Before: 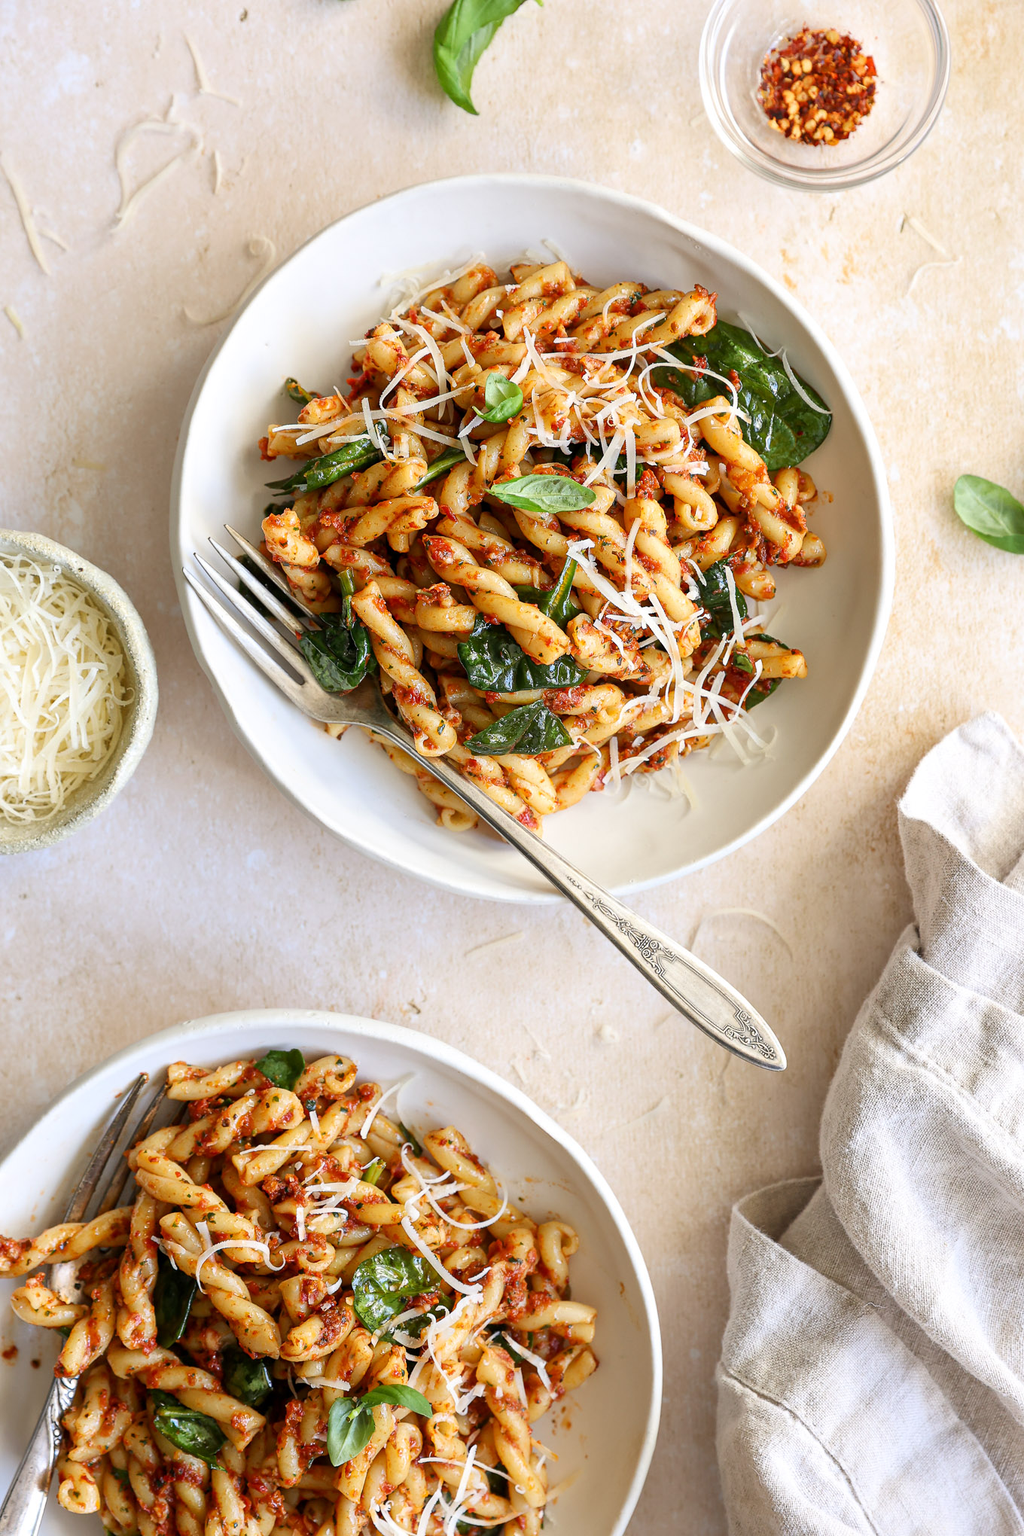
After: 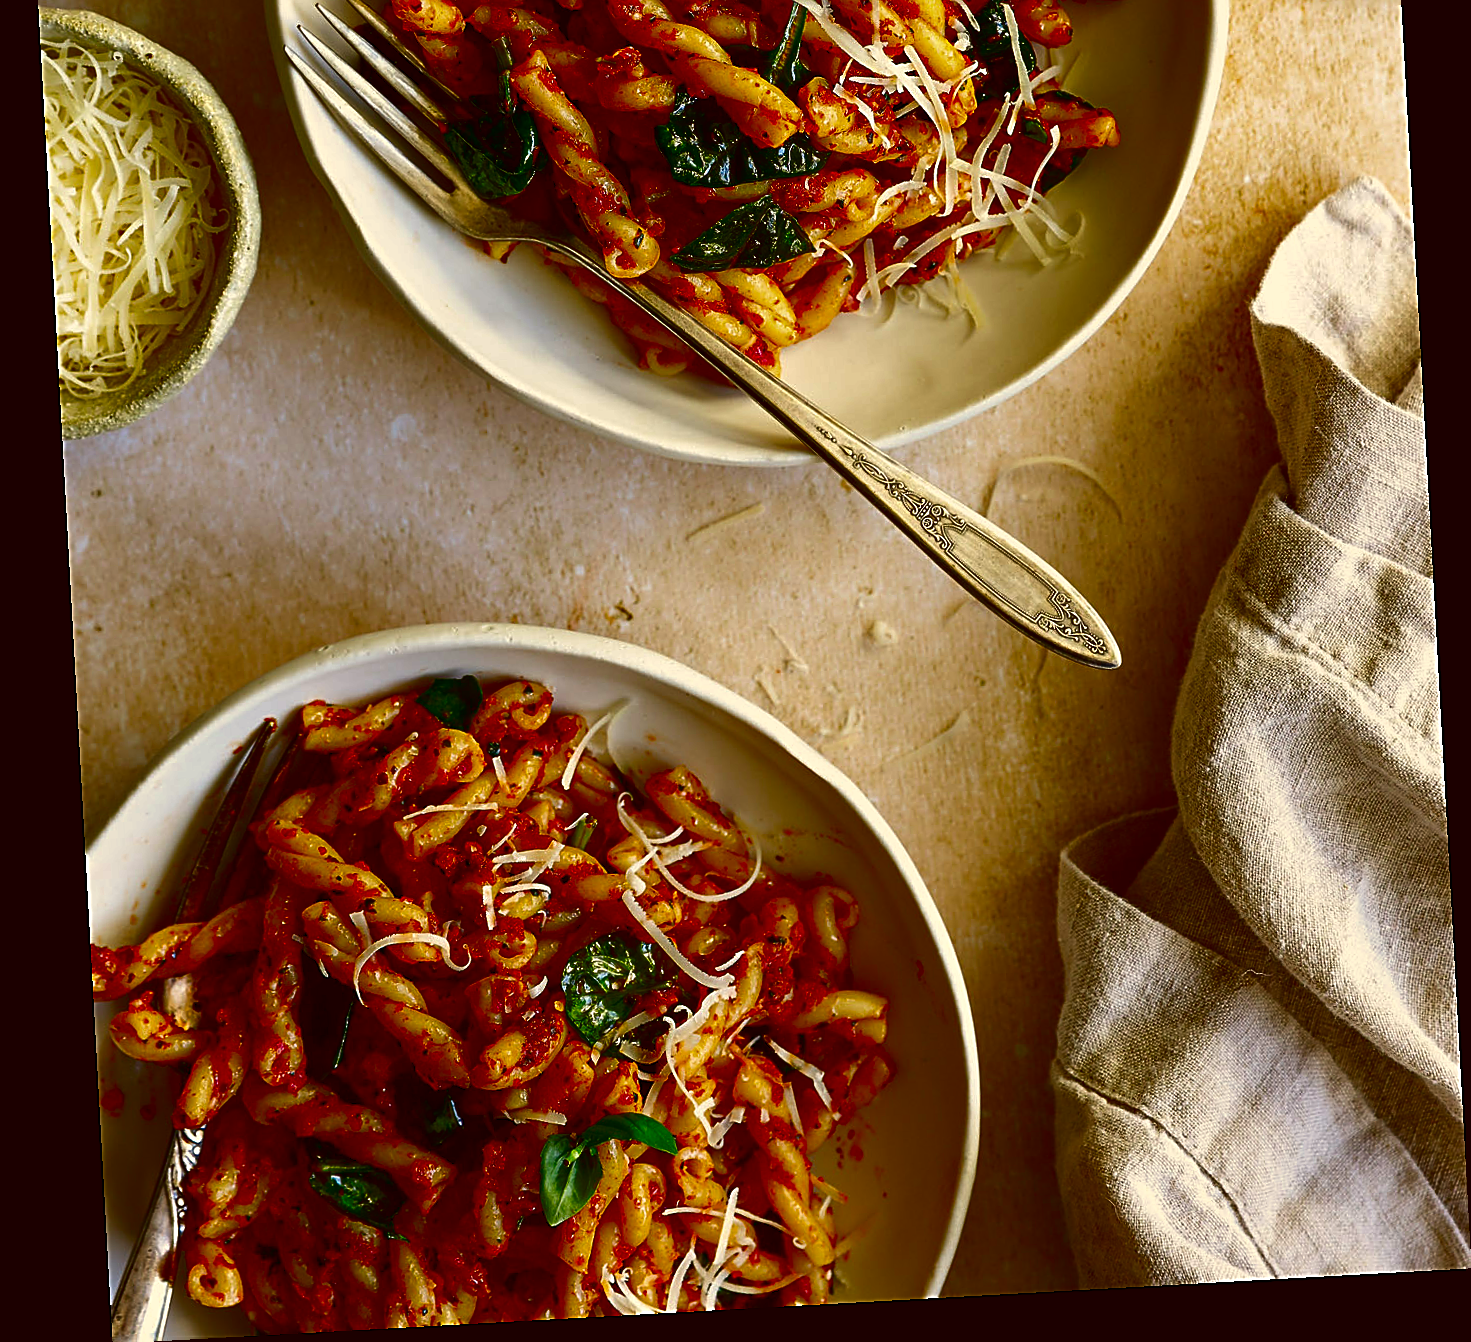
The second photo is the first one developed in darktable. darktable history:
crop and rotate: top 36.435%
sharpen: on, module defaults
exposure: exposure 0.078 EV, compensate highlight preservation false
contrast brightness saturation: brightness -1, saturation 1
rotate and perspective: rotation -3.18°, automatic cropping off
color balance: lift [1.005, 1.002, 0.998, 0.998], gamma [1, 1.021, 1.02, 0.979], gain [0.923, 1.066, 1.056, 0.934]
tone equalizer: on, module defaults
